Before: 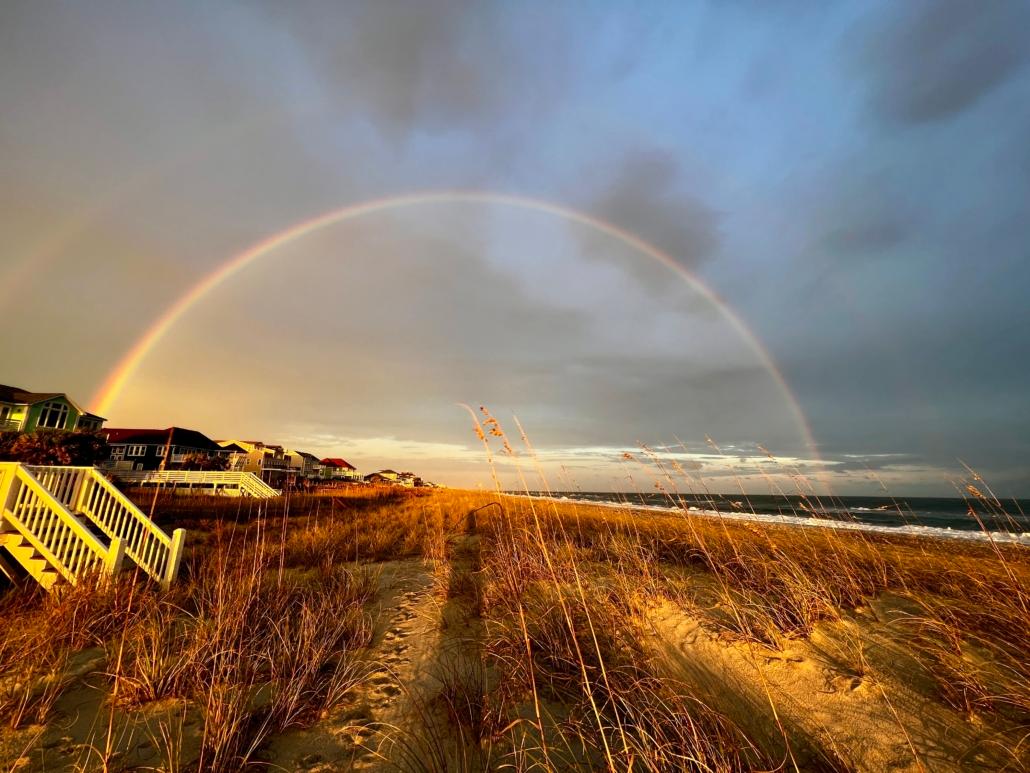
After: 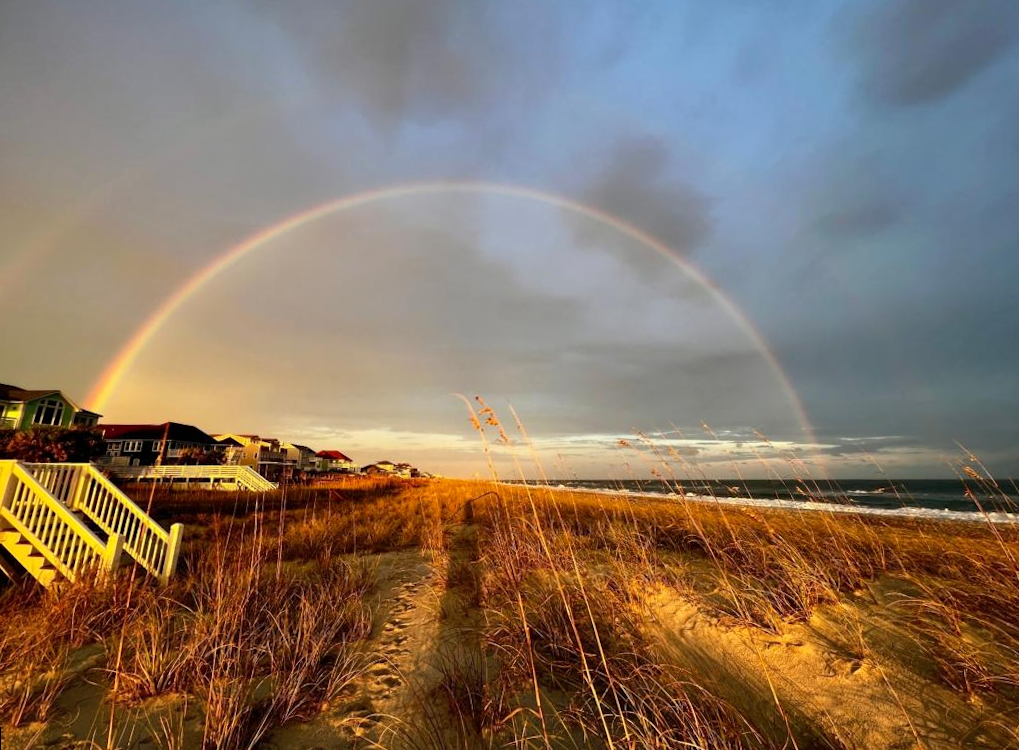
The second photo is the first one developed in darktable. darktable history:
shadows and highlights: shadows 32, highlights -32, soften with gaussian
rotate and perspective: rotation -1°, crop left 0.011, crop right 0.989, crop top 0.025, crop bottom 0.975
